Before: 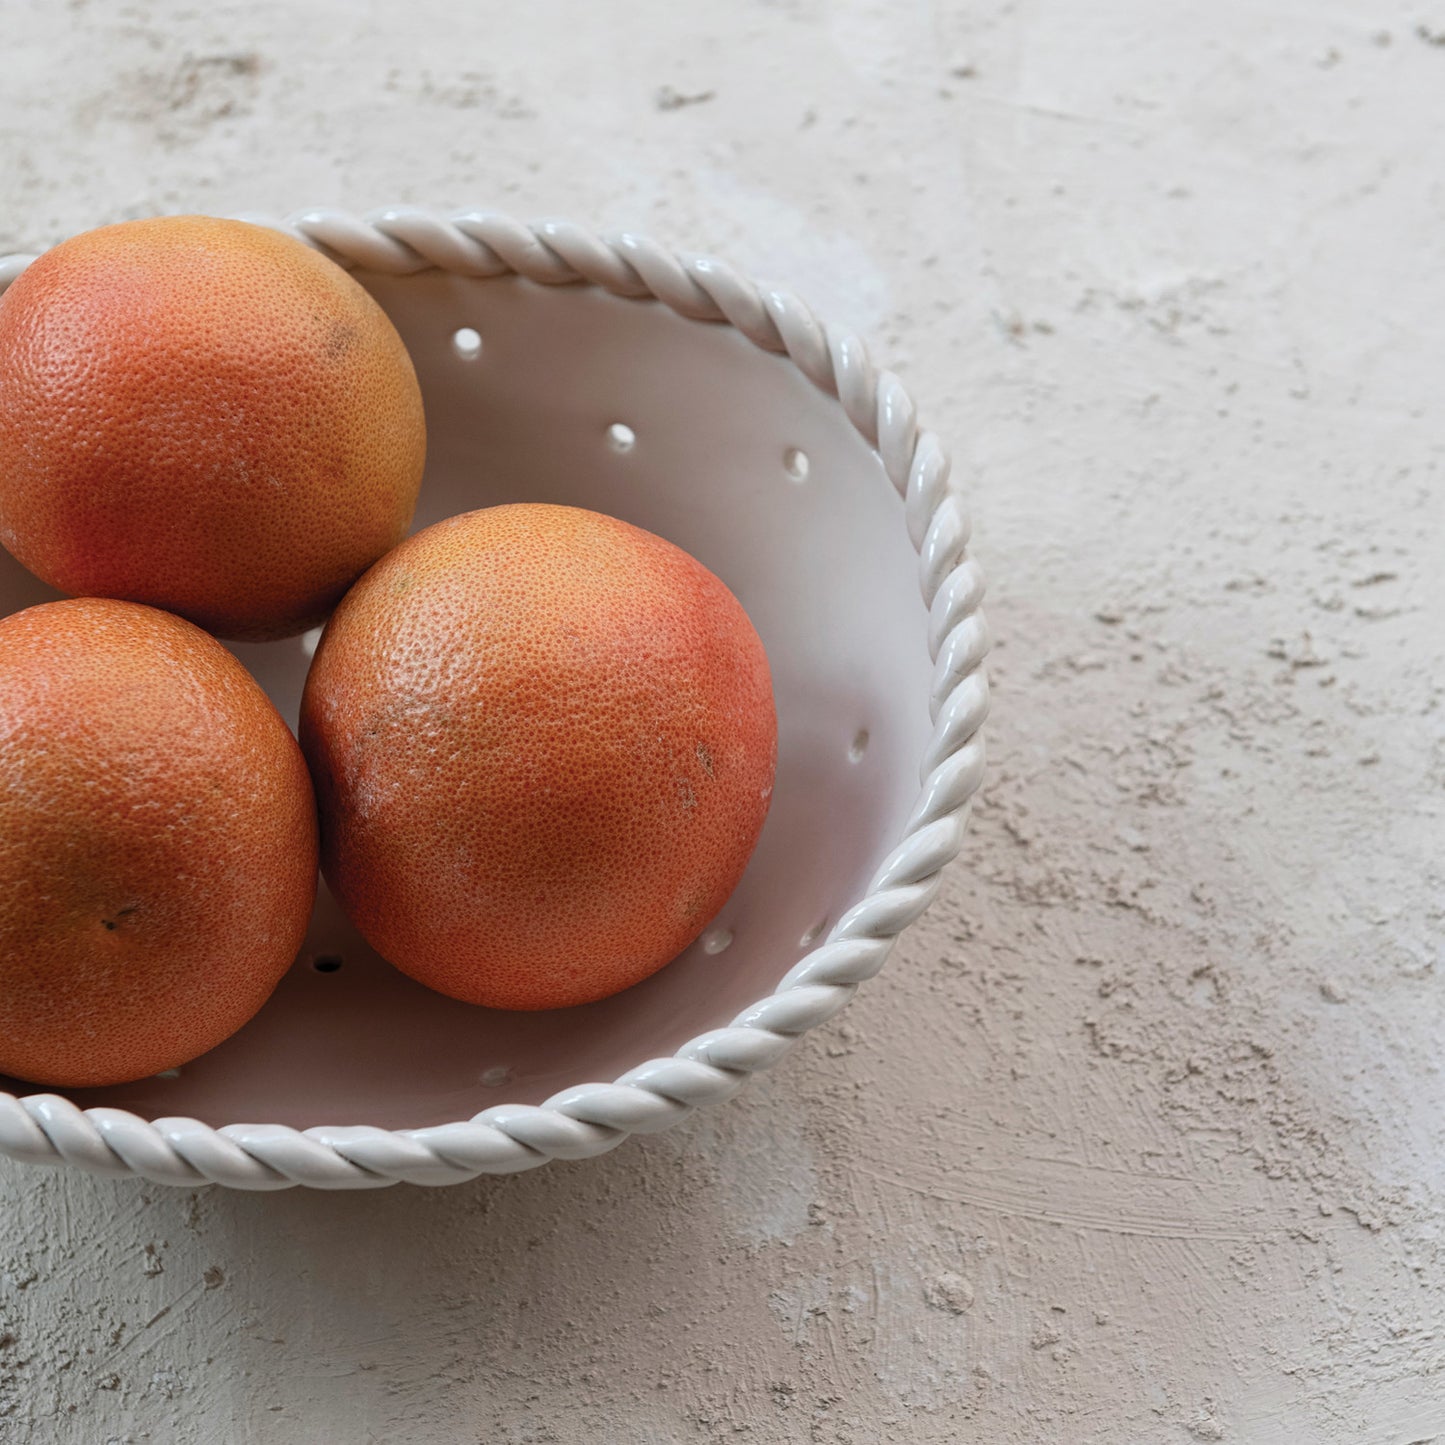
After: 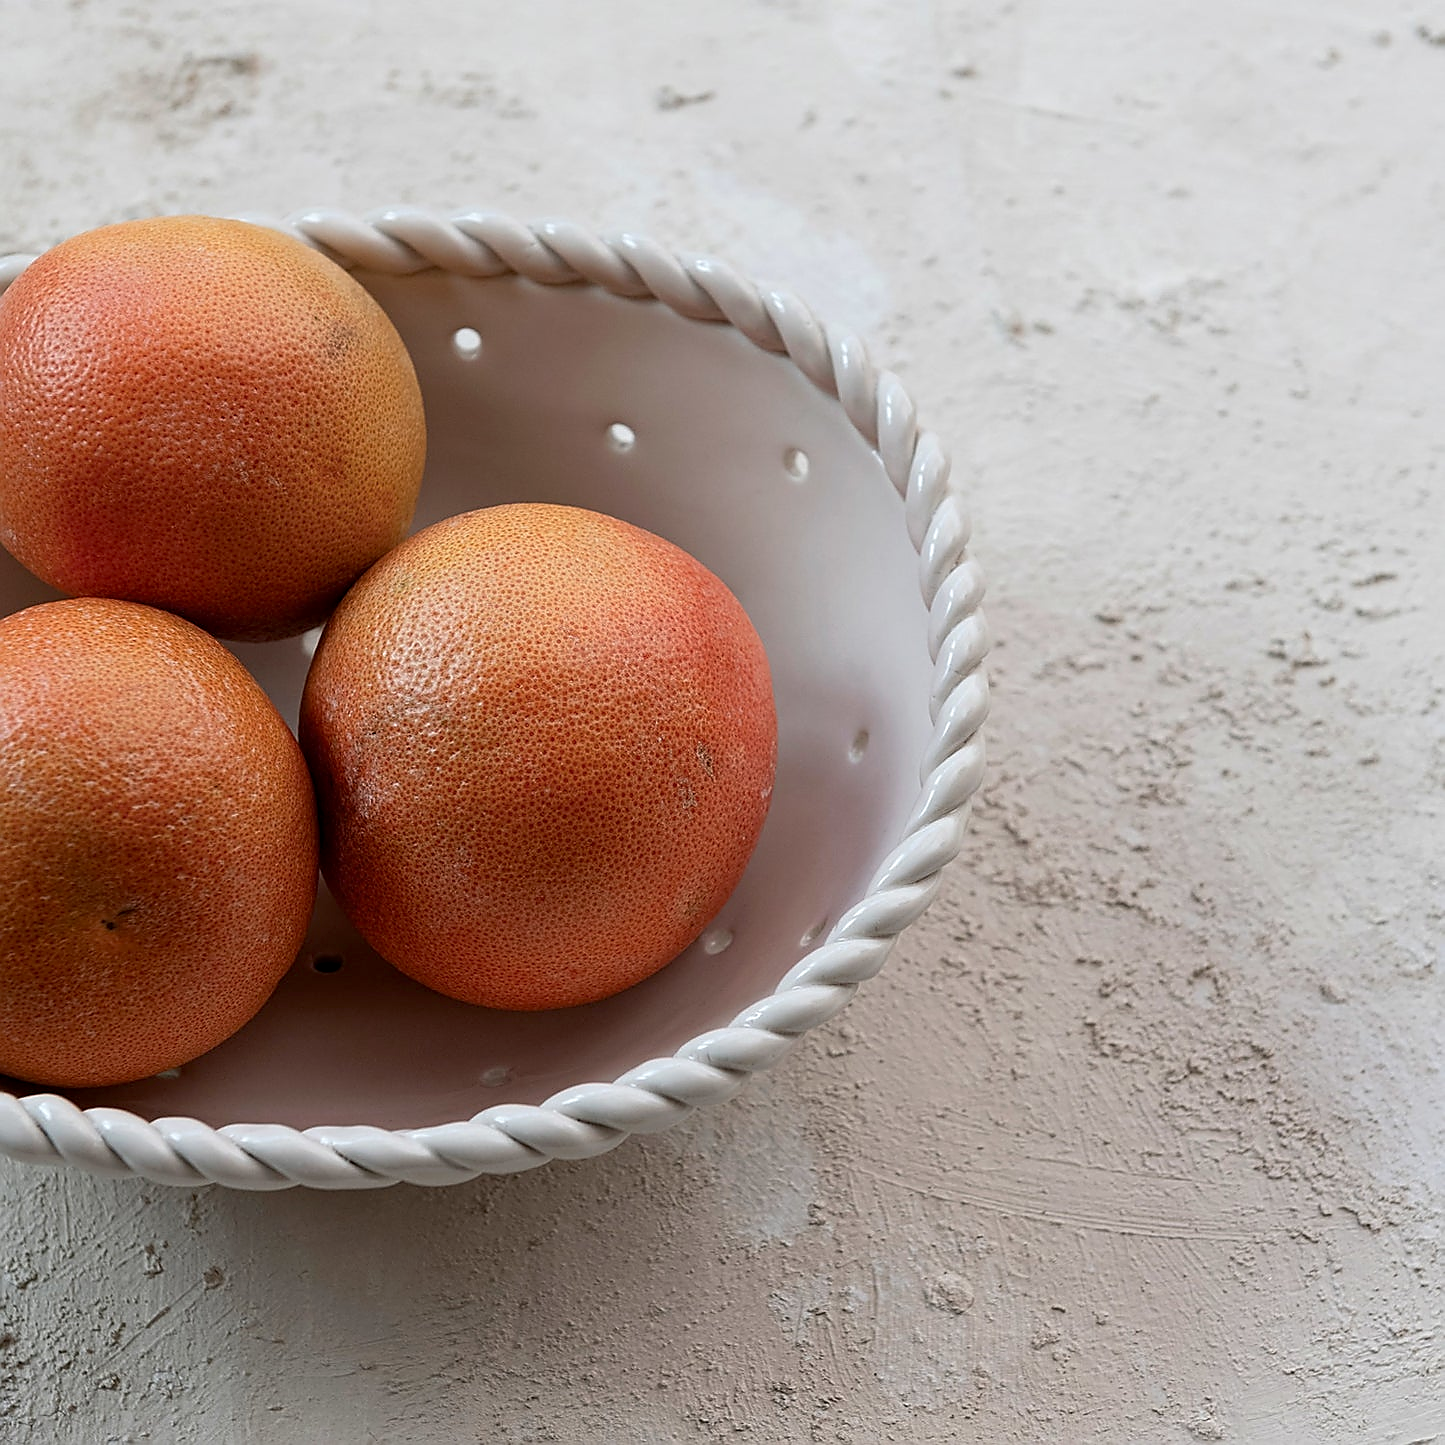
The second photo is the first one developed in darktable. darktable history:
exposure: black level correction 0.005, exposure 0.001 EV, compensate highlight preservation false
sharpen: radius 1.426, amount 1.266, threshold 0.77
